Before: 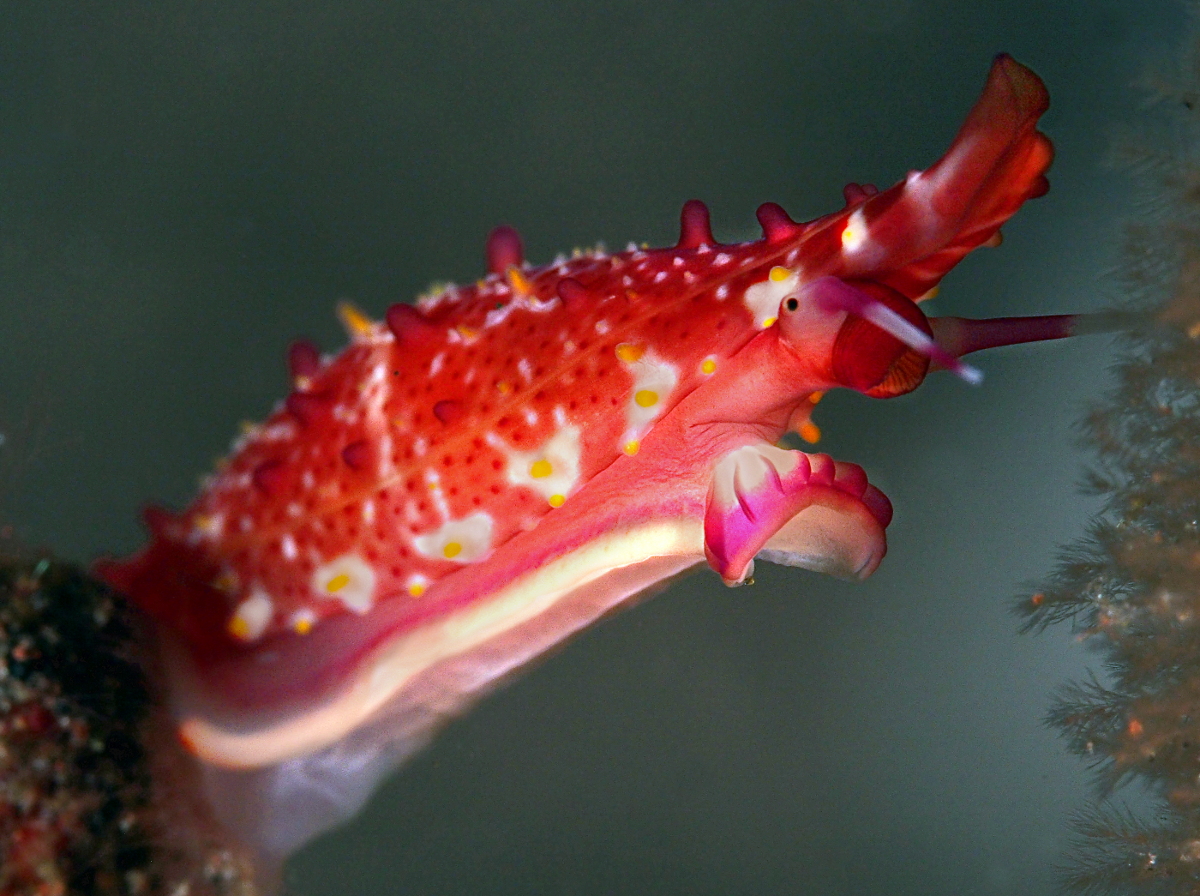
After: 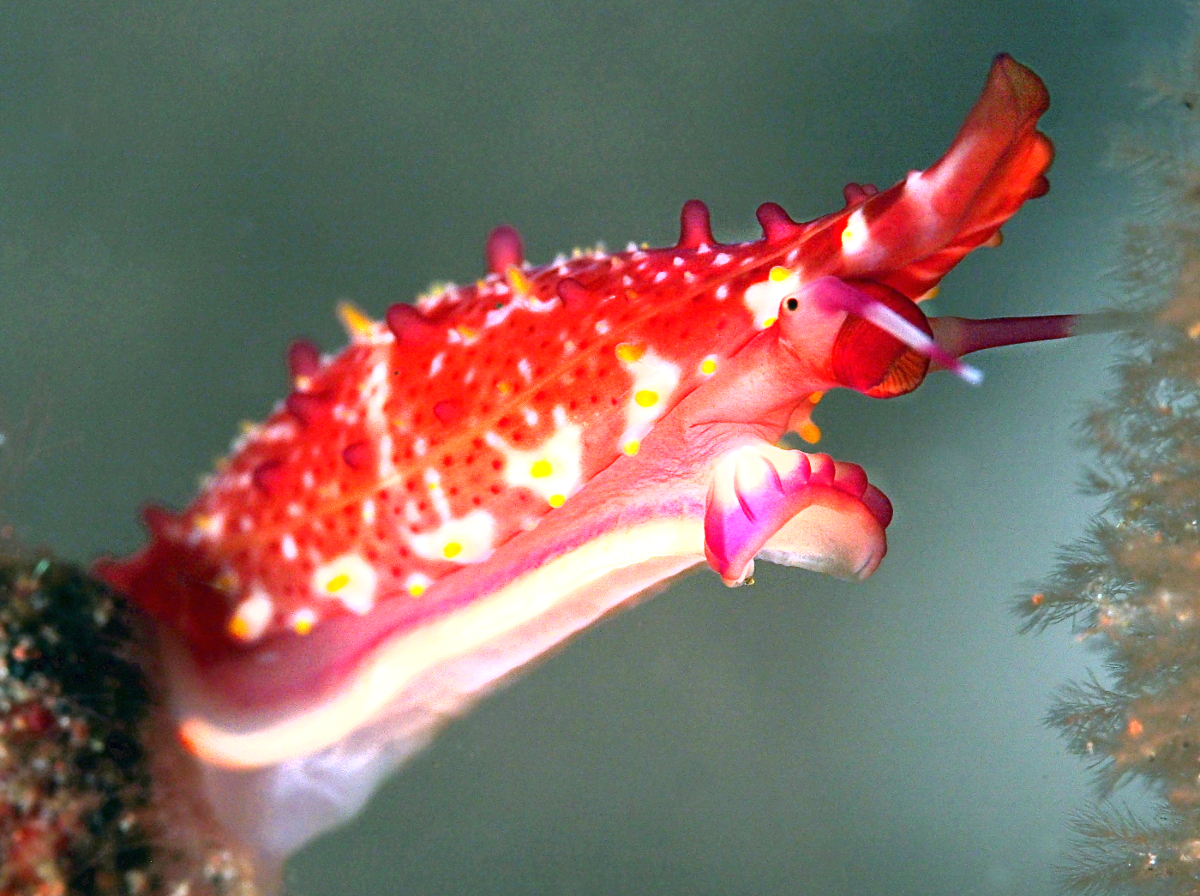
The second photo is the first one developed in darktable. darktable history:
tone curve: curves: ch0 [(0, 0) (0.541, 0.628) (0.906, 0.997)]
exposure: black level correction 0, exposure 1 EV, compensate highlight preservation false
